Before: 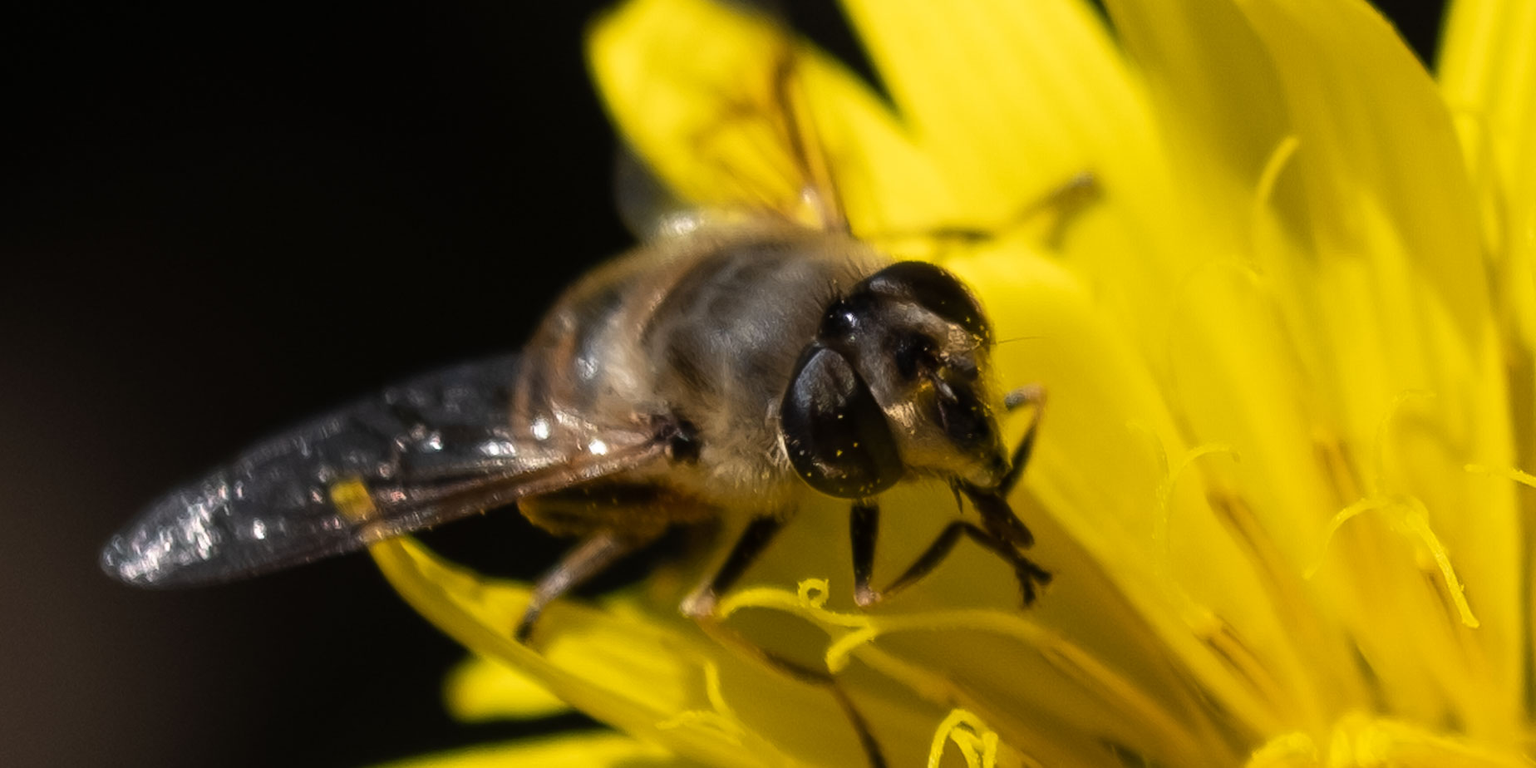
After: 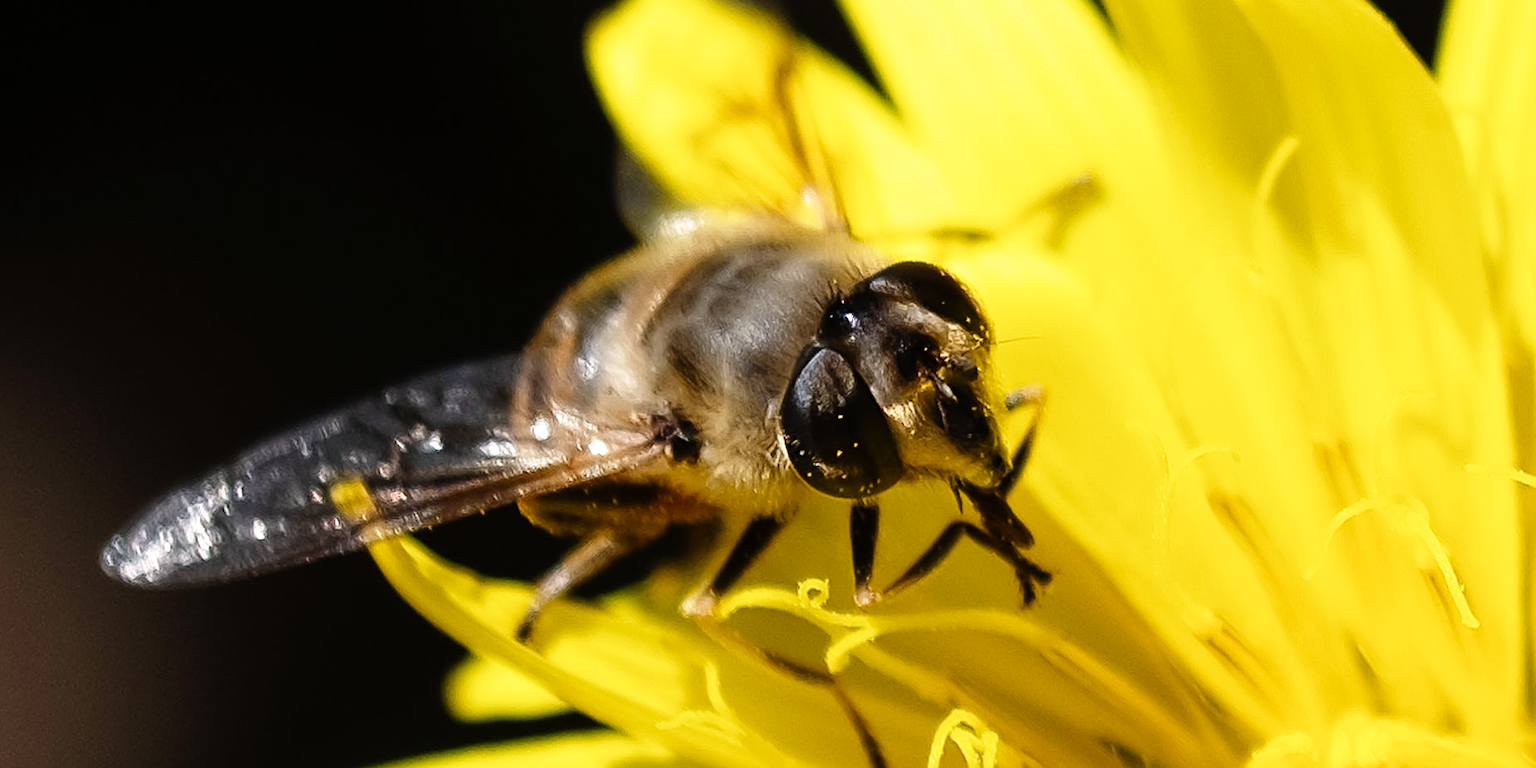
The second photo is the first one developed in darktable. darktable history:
sharpen: radius 2.551, amount 0.635
base curve: curves: ch0 [(0, 0) (0.008, 0.007) (0.022, 0.029) (0.048, 0.089) (0.092, 0.197) (0.191, 0.399) (0.275, 0.534) (0.357, 0.65) (0.477, 0.78) (0.542, 0.833) (0.799, 0.973) (1, 1)], preserve colors none
